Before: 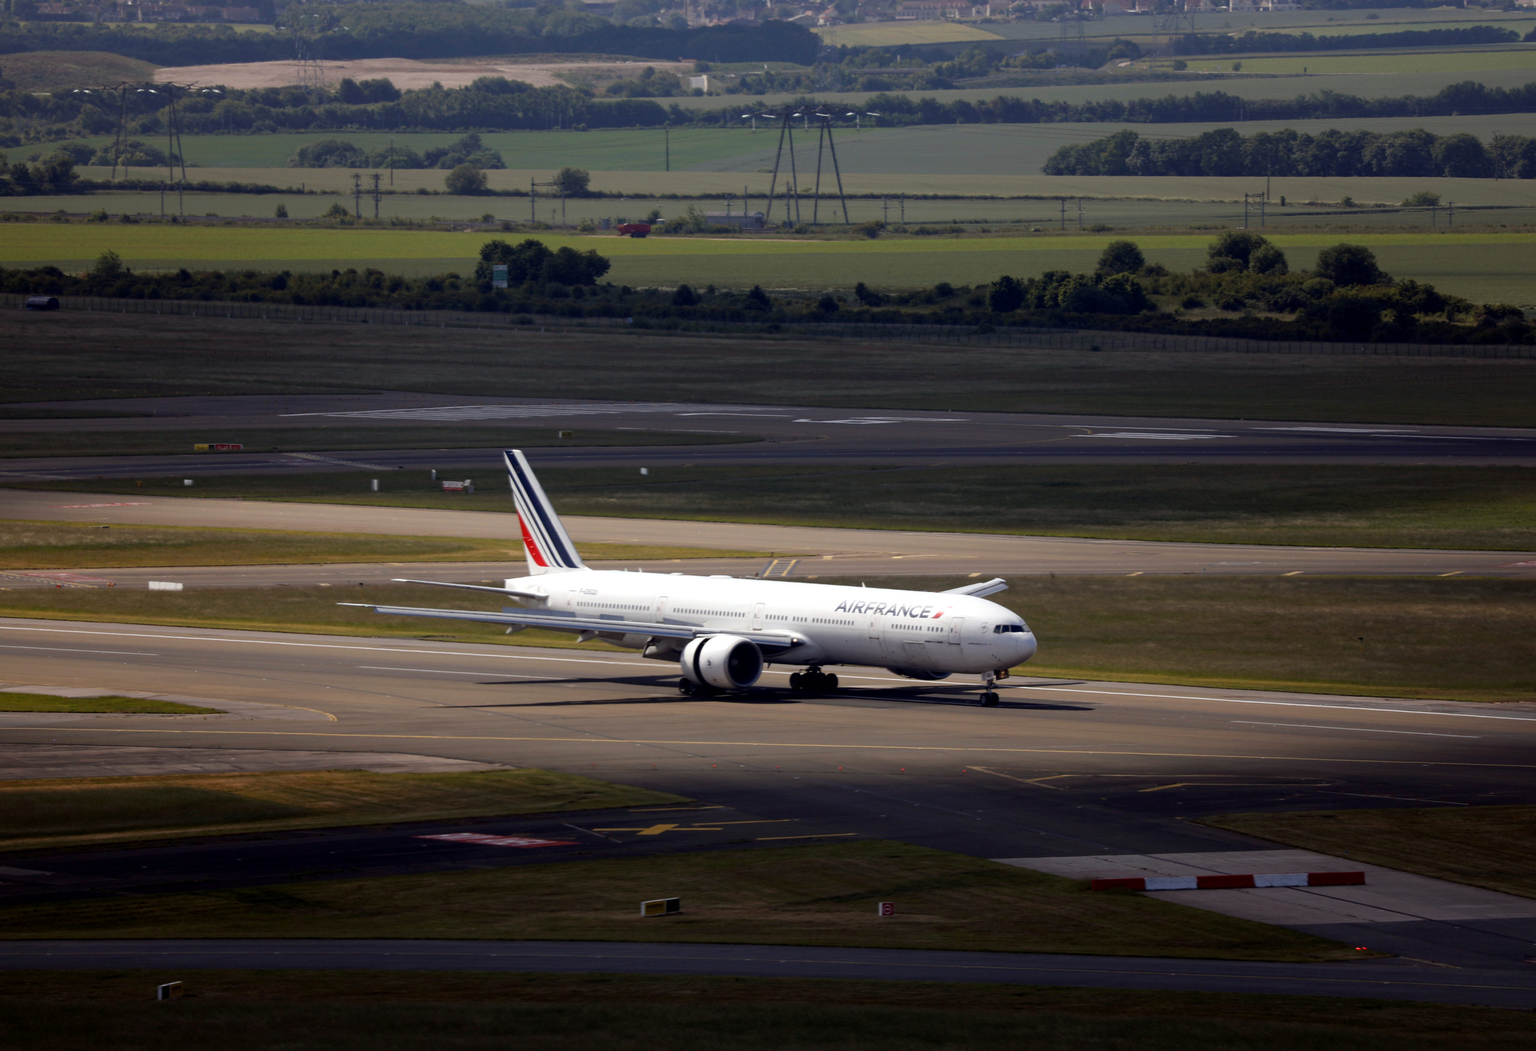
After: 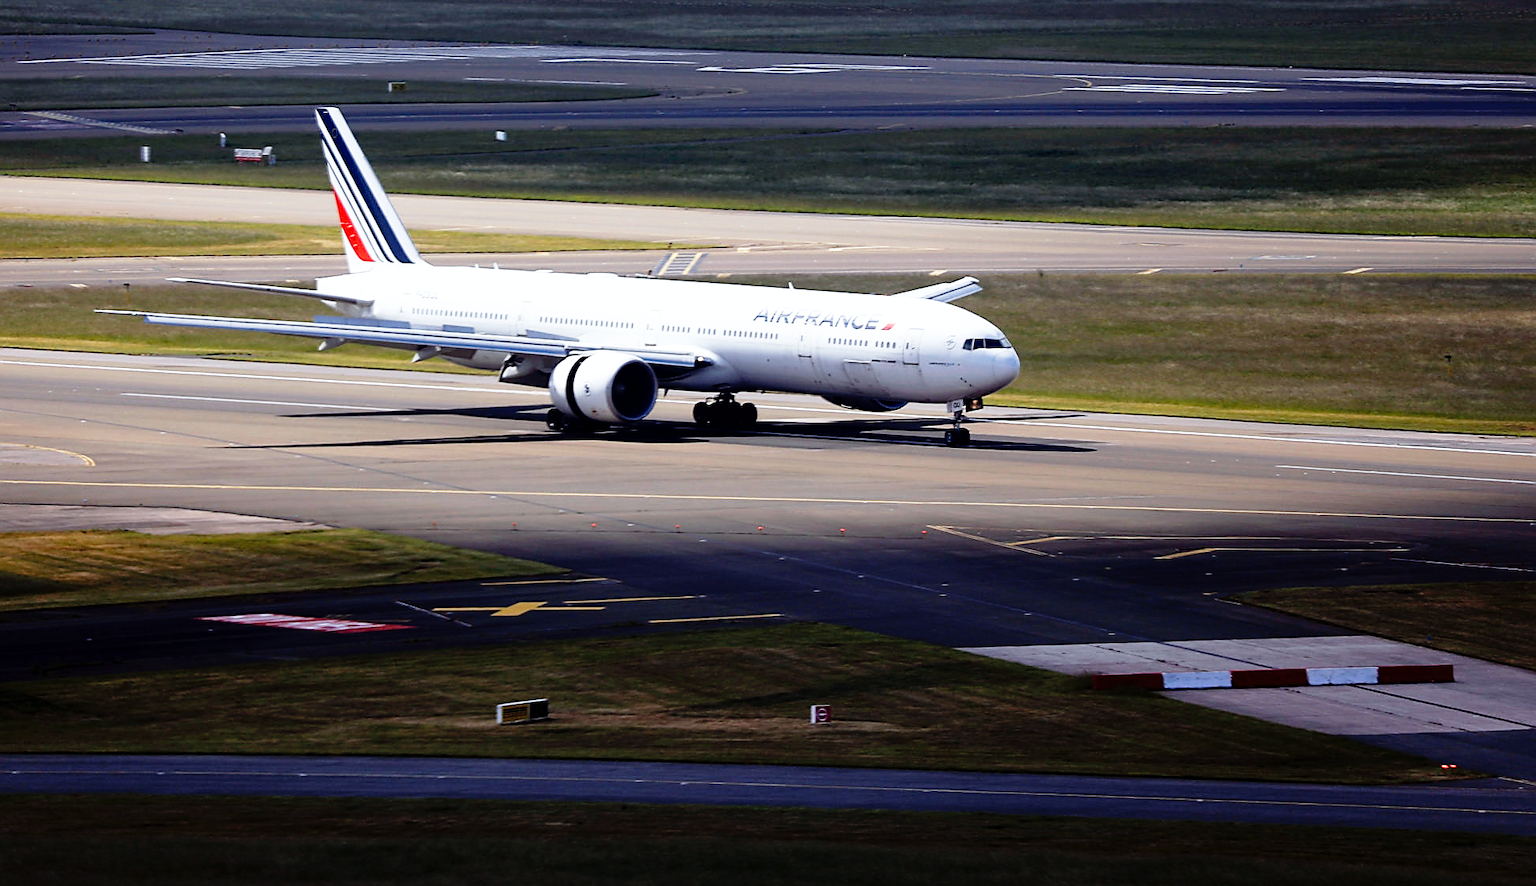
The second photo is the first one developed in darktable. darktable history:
shadows and highlights: shadows 35, highlights -35, soften with gaussian
crop and rotate: left 17.299%, top 35.115%, right 7.015%, bottom 1.024%
base curve: curves: ch0 [(0, 0) (0.012, 0.01) (0.073, 0.168) (0.31, 0.711) (0.645, 0.957) (1, 1)], preserve colors none
sharpen: radius 1.4, amount 1.25, threshold 0.7
color calibration: illuminant custom, x 0.368, y 0.373, temperature 4330.32 K
